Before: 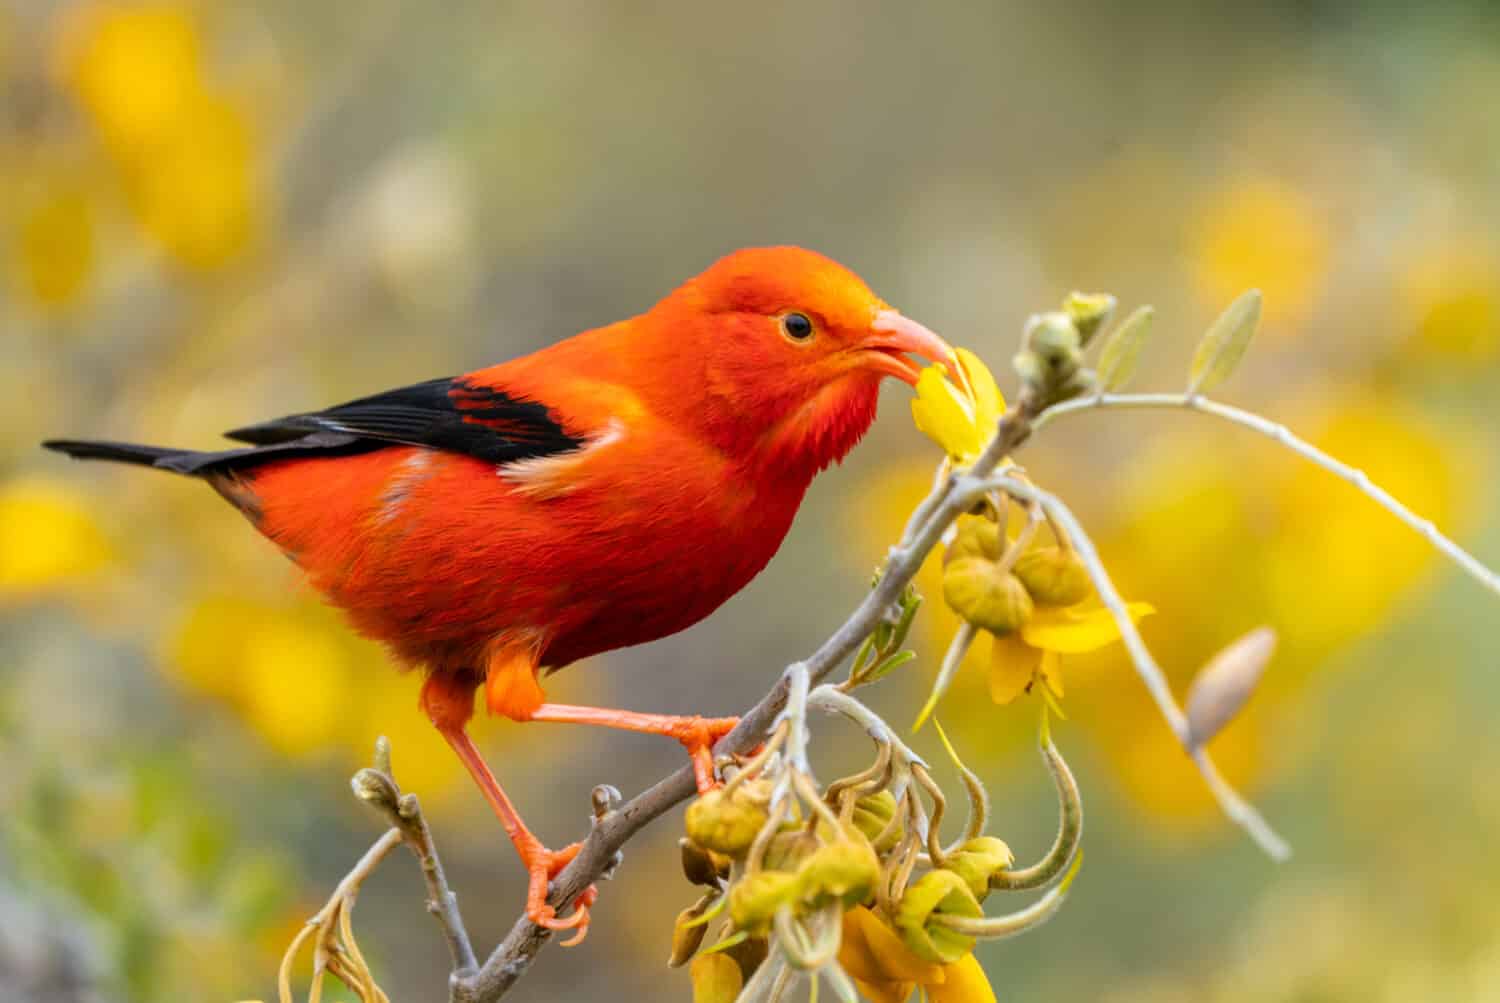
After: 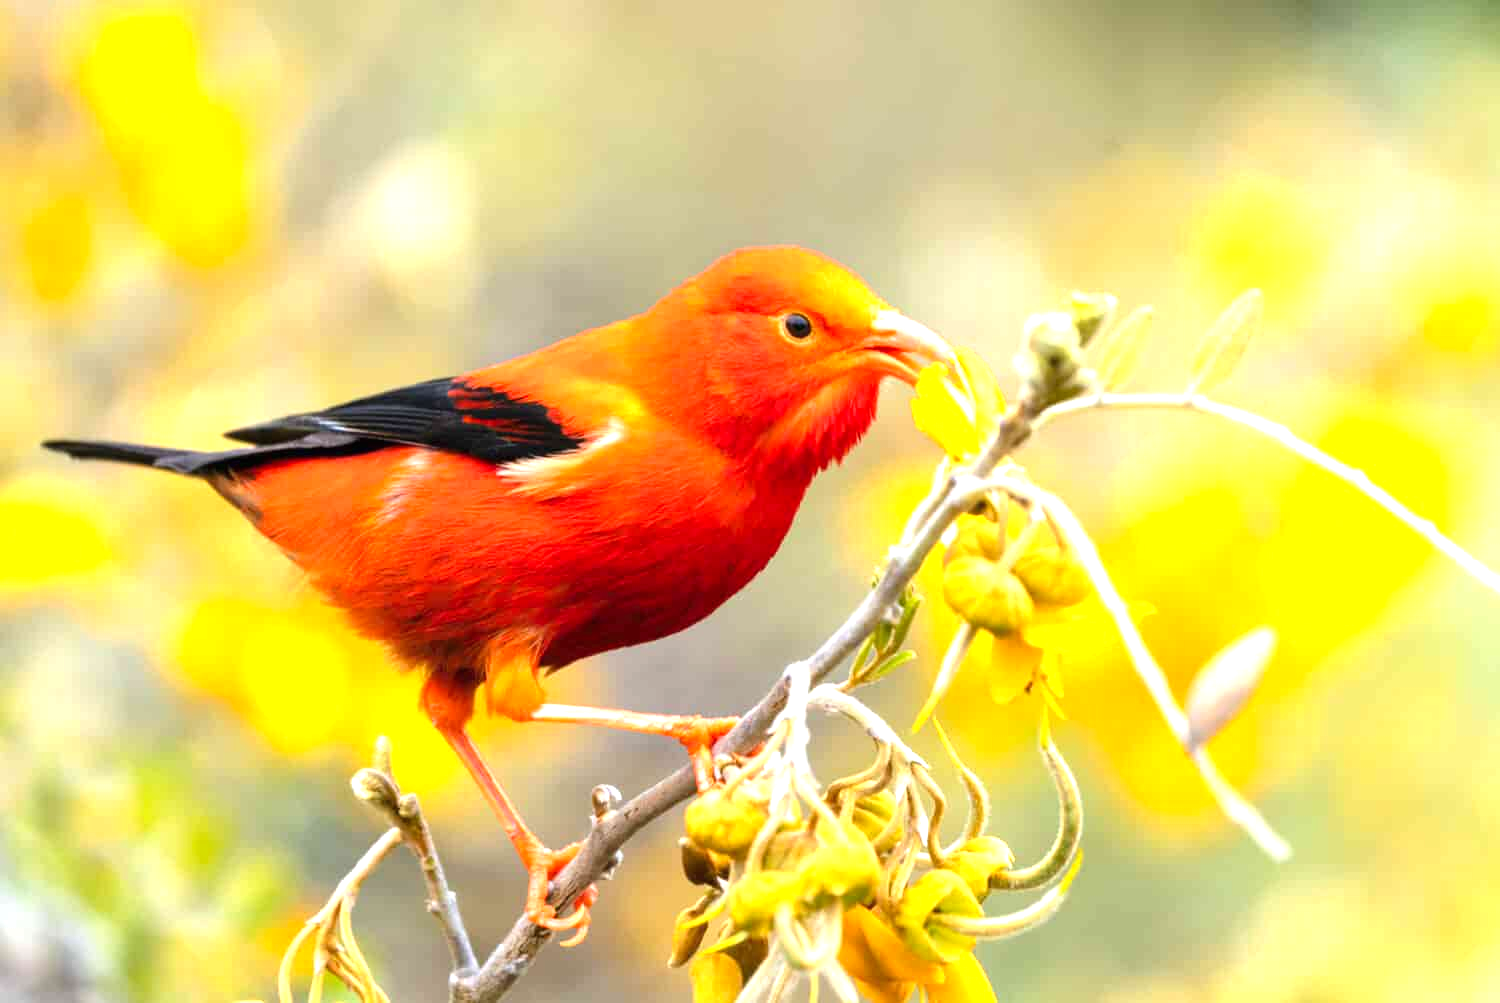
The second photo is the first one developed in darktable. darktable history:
exposure: black level correction 0, exposure 1.2 EV, compensate exposure bias true, compensate highlight preservation false
tone curve: curves: ch0 [(0, 0) (0.161, 0.144) (0.501, 0.497) (1, 1)], preserve colors none
